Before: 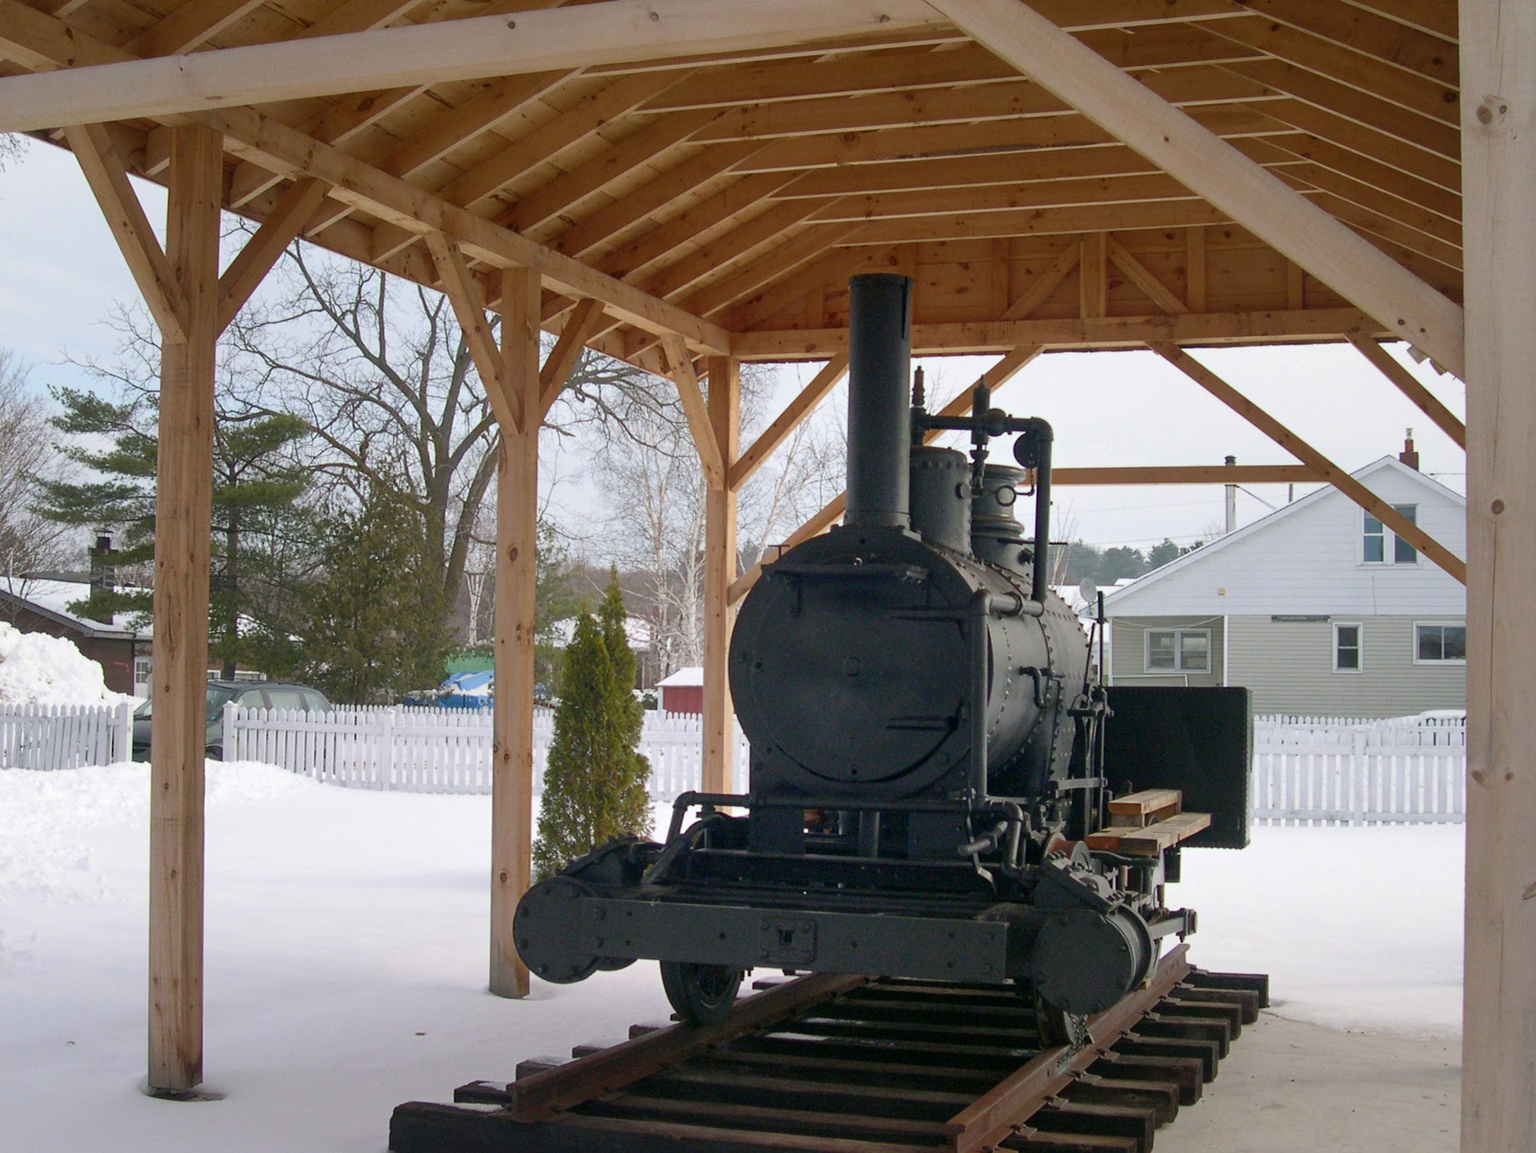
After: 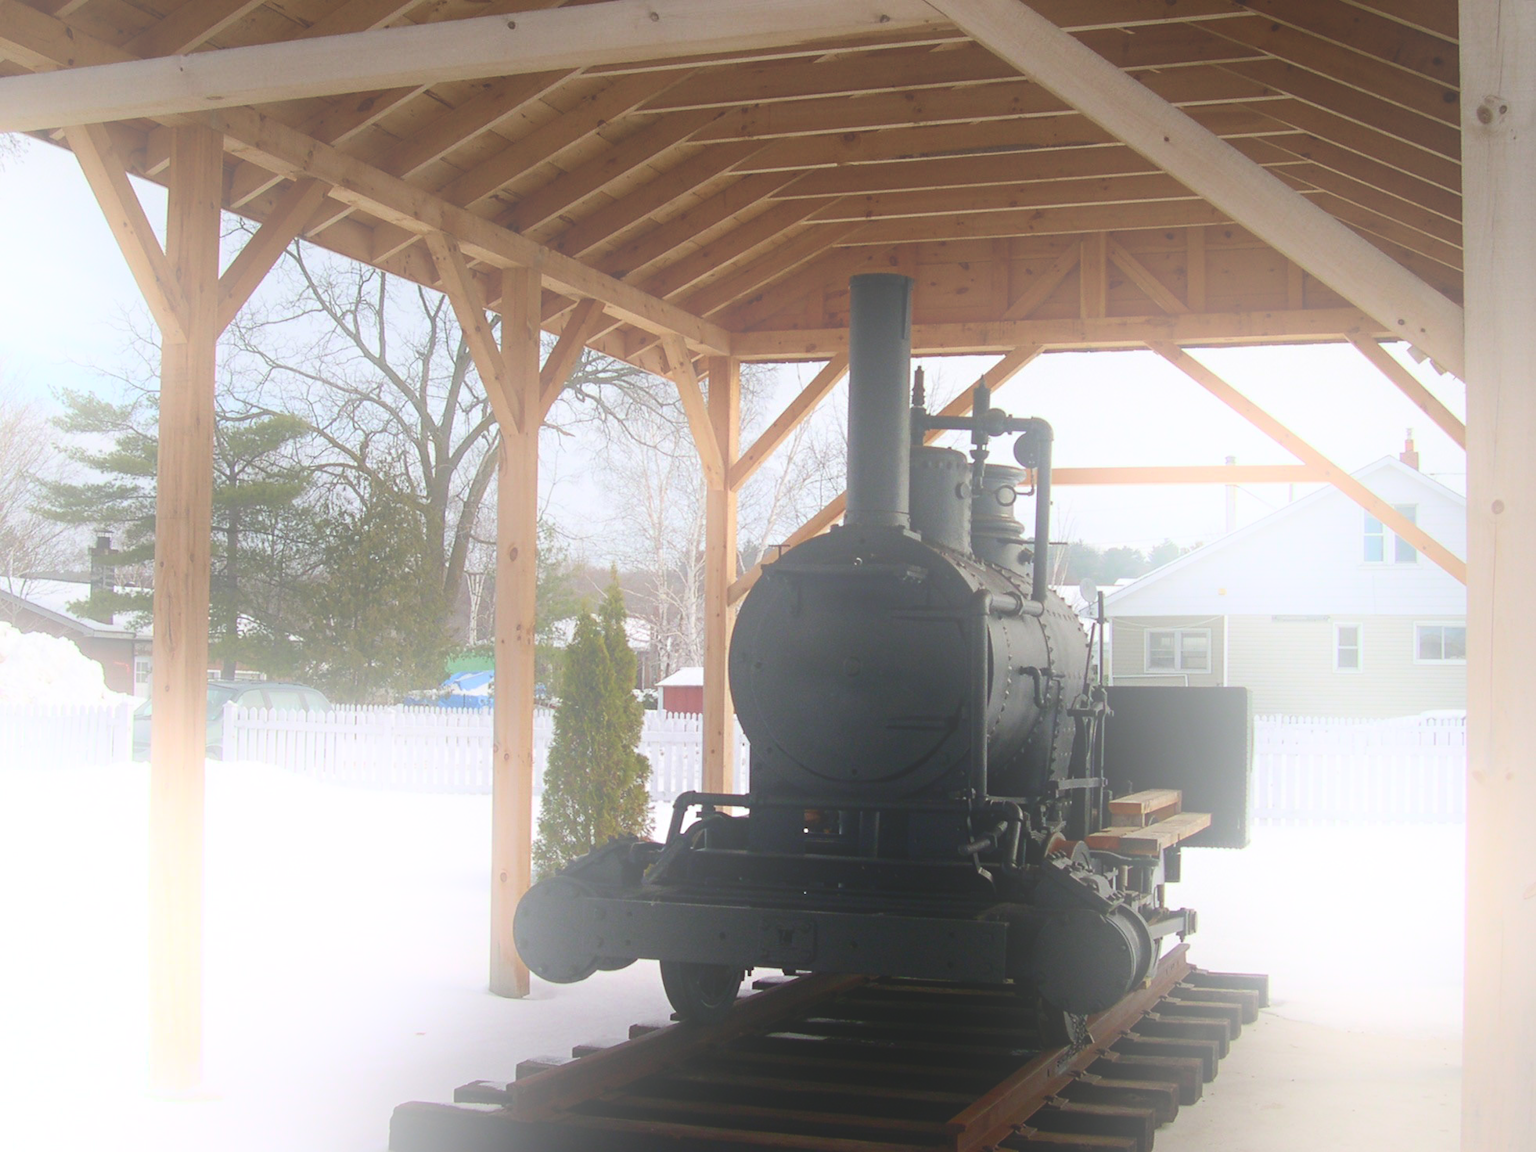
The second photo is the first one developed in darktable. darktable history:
shadows and highlights: shadows -90, highlights 90, soften with gaussian
bloom: size 38%, threshold 95%, strength 30%
exposure: black level correction -0.041, exposure 0.064 EV, compensate highlight preservation false
